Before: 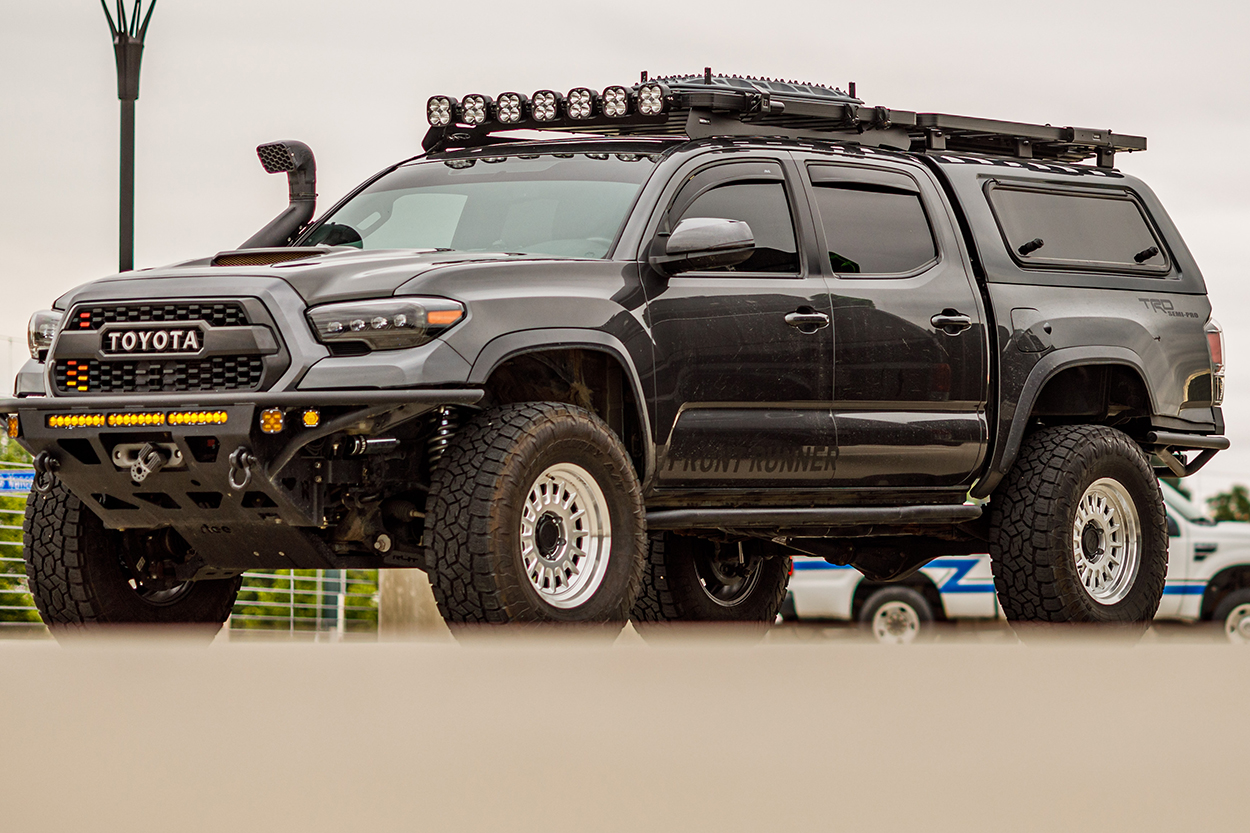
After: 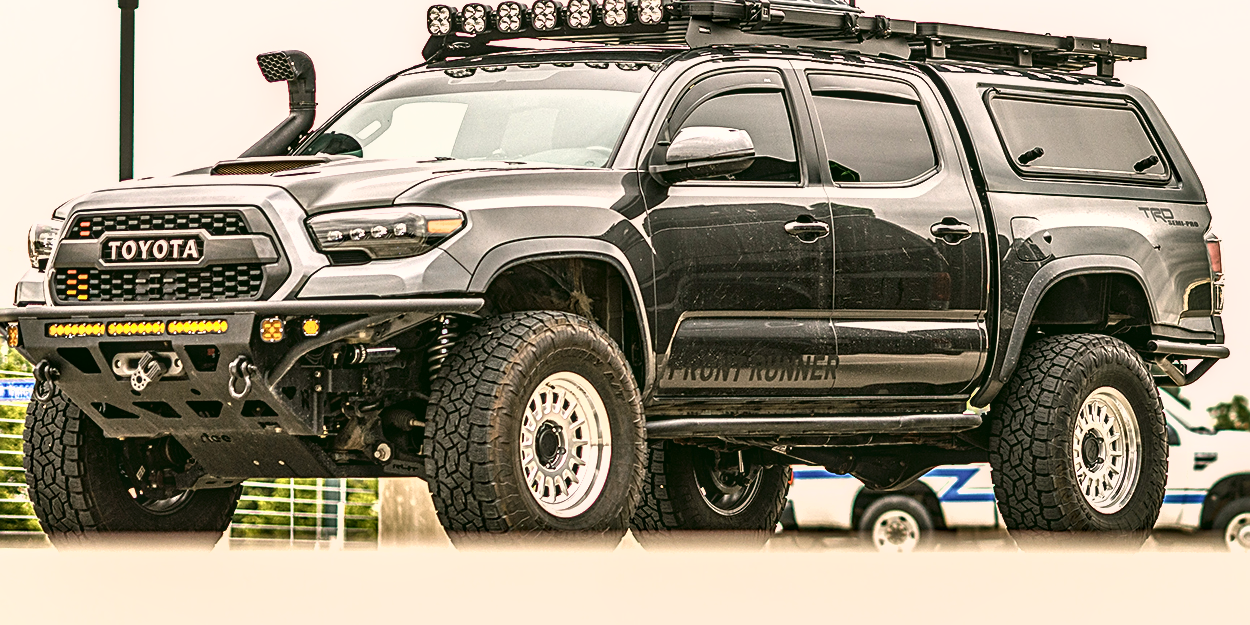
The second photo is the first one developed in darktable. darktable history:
contrast brightness saturation: contrast 0.059, brightness -0.013, saturation -0.238
shadows and highlights: soften with gaussian
color correction: highlights a* 4.22, highlights b* 4.94, shadows a* -7.01, shadows b* 4.99
sharpen: on, module defaults
exposure: exposure 0.406 EV, compensate highlight preservation false
local contrast: on, module defaults
crop: top 11.035%, bottom 13.874%
tone equalizer: -8 EV -0.787 EV, -7 EV -0.692 EV, -6 EV -0.561 EV, -5 EV -0.416 EV, -3 EV 0.376 EV, -2 EV 0.6 EV, -1 EV 0.7 EV, +0 EV 0.741 EV, smoothing diameter 24.77%, edges refinement/feathering 10.78, preserve details guided filter
